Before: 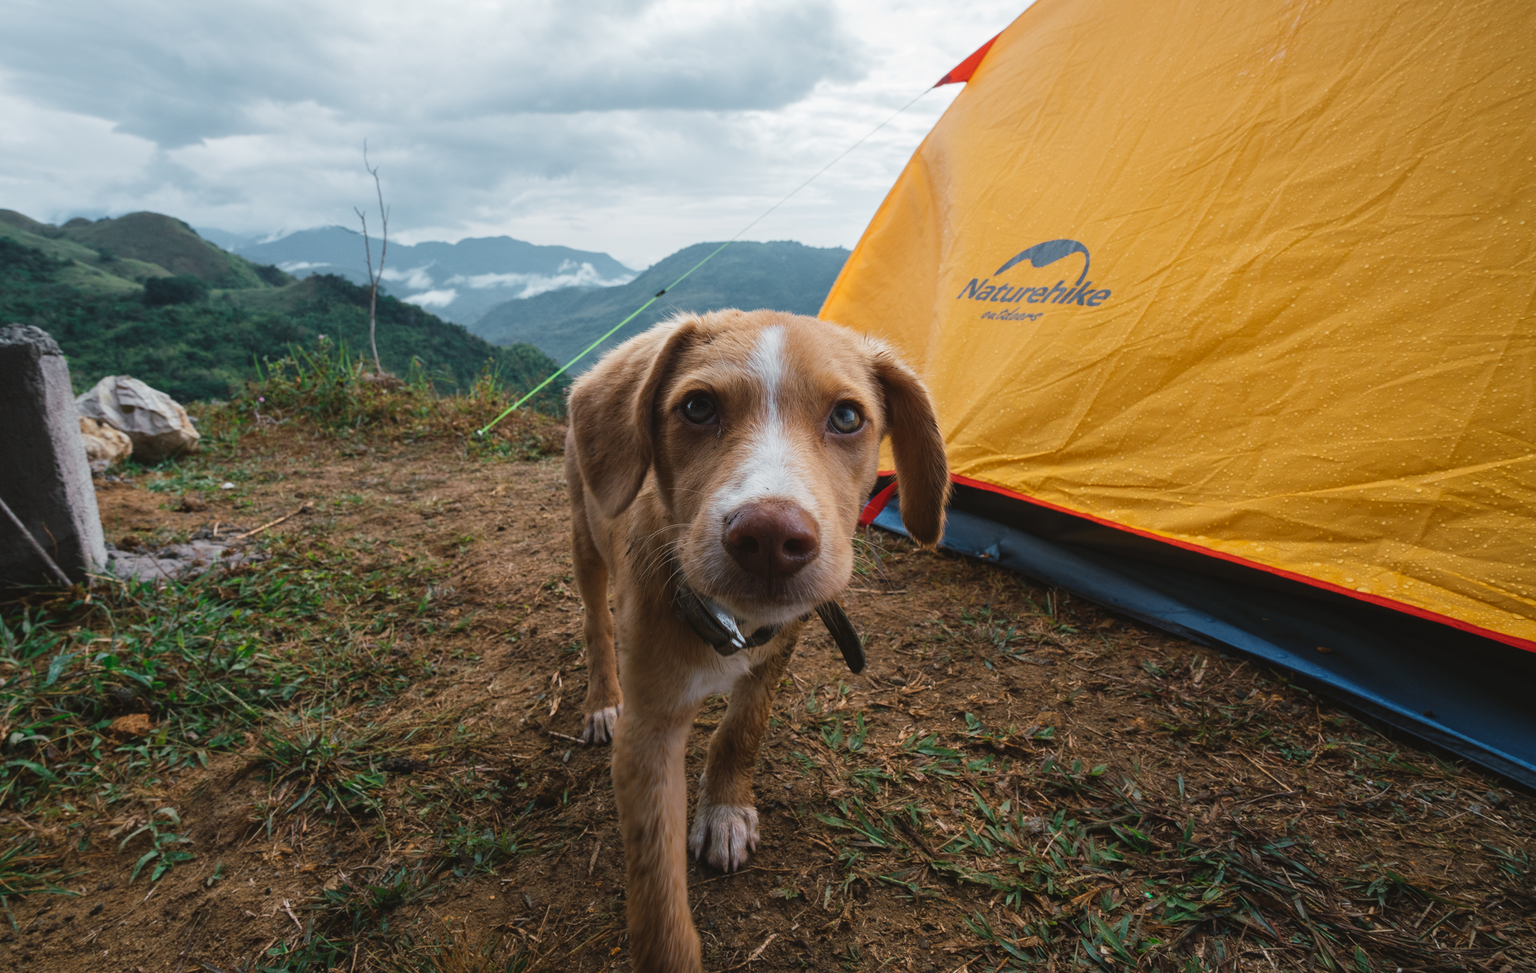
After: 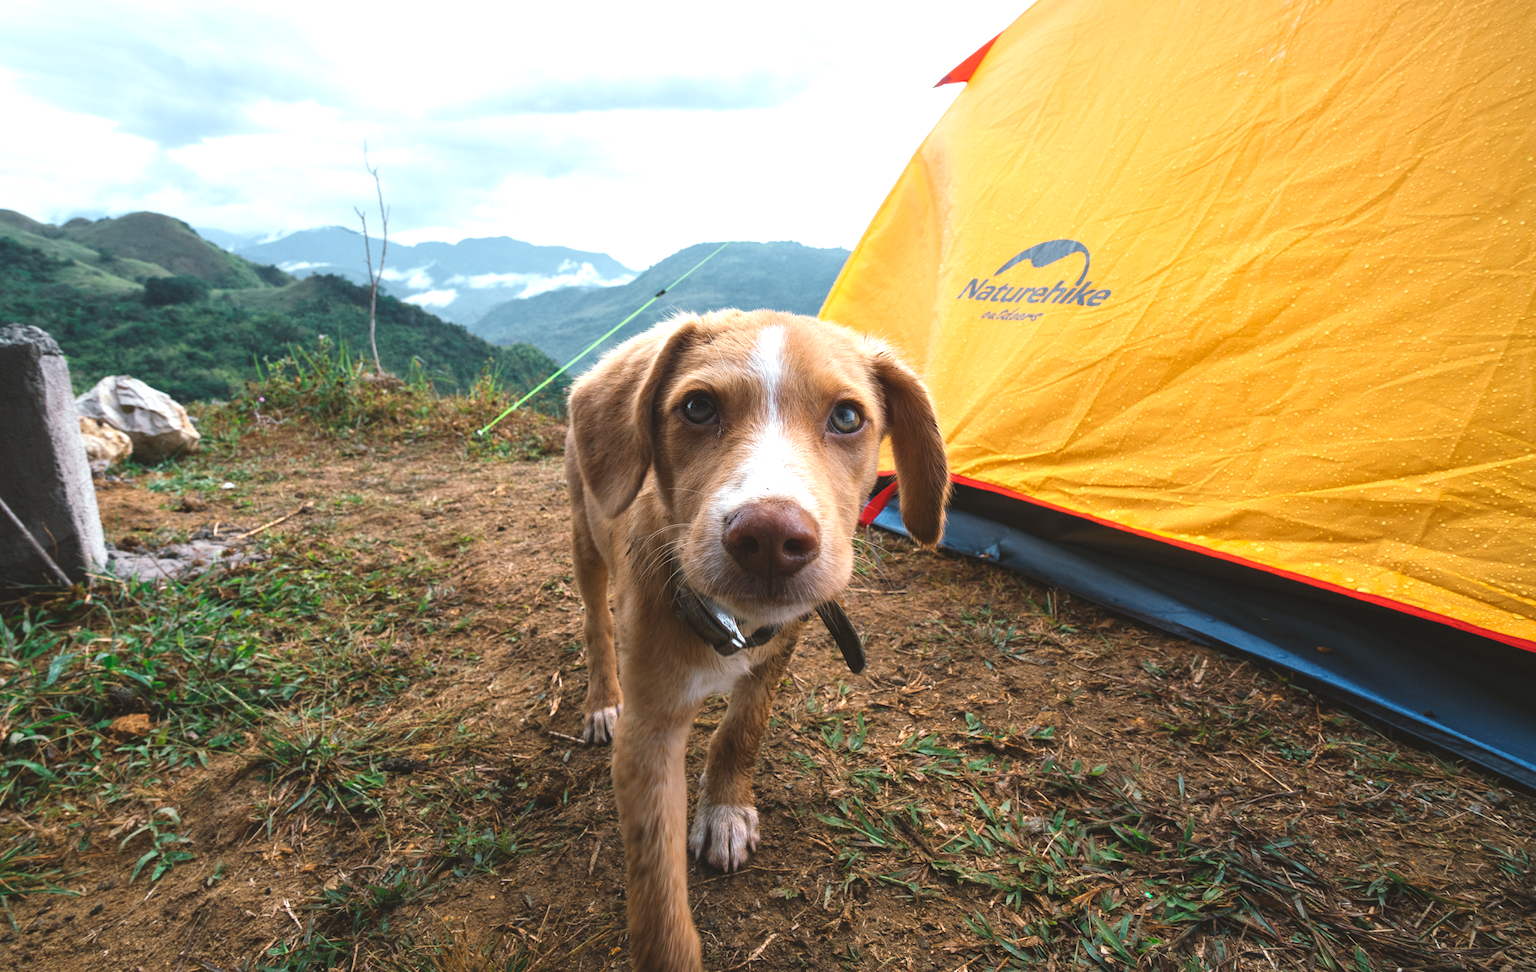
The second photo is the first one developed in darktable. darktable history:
exposure: black level correction 0, exposure 0.953 EV, compensate highlight preservation false
